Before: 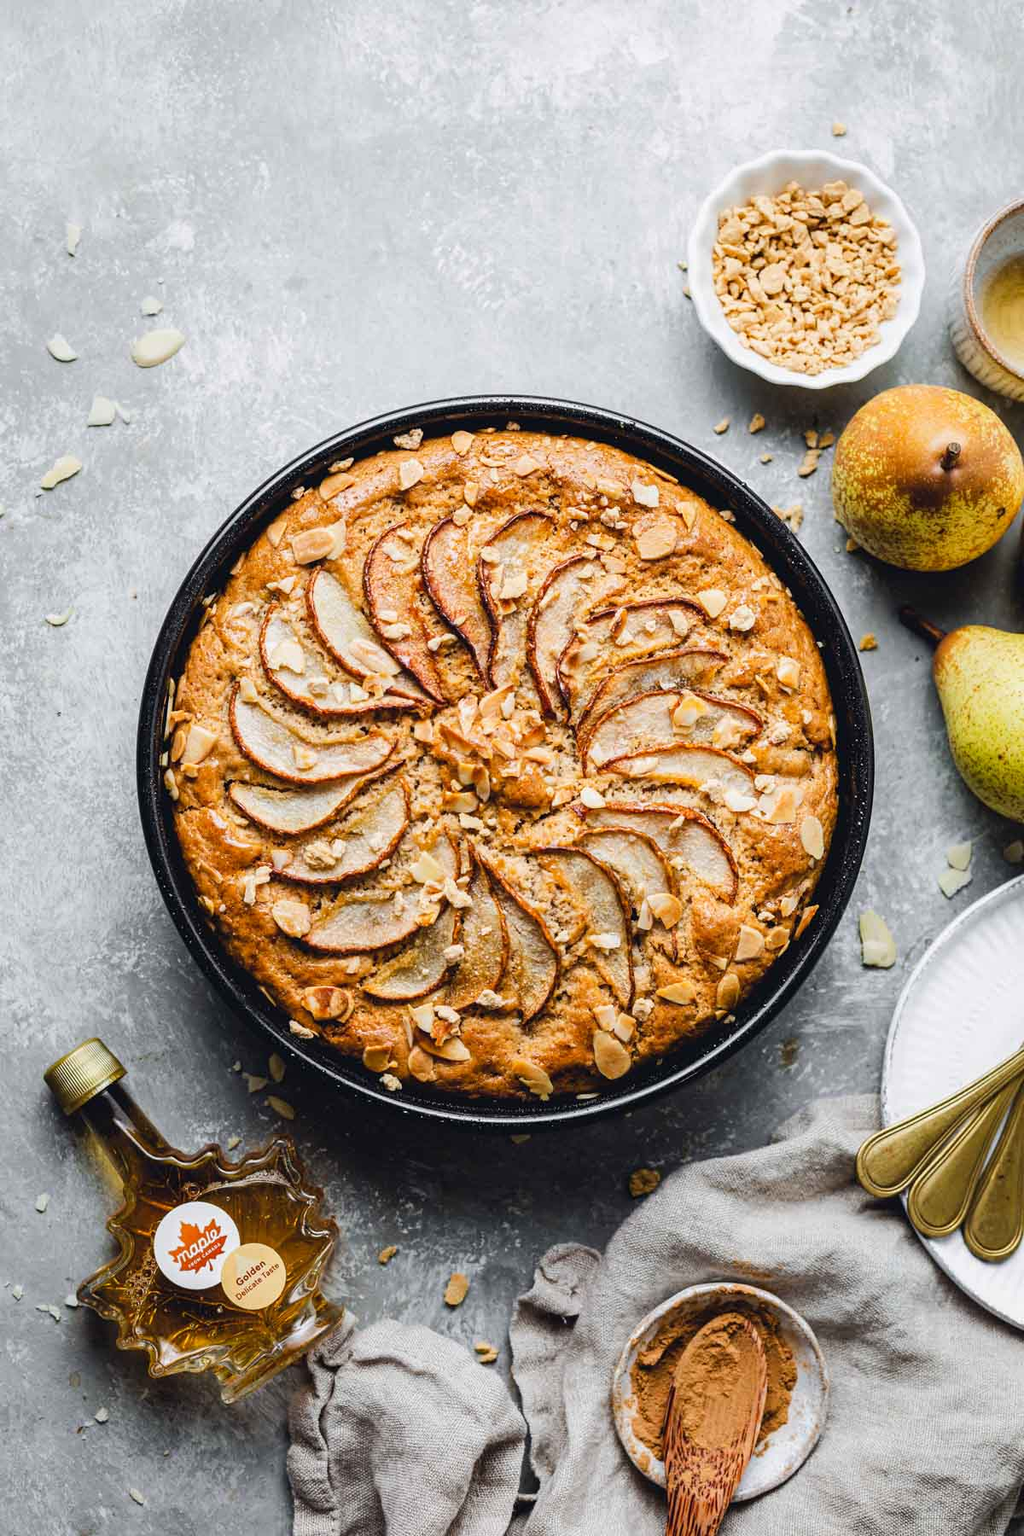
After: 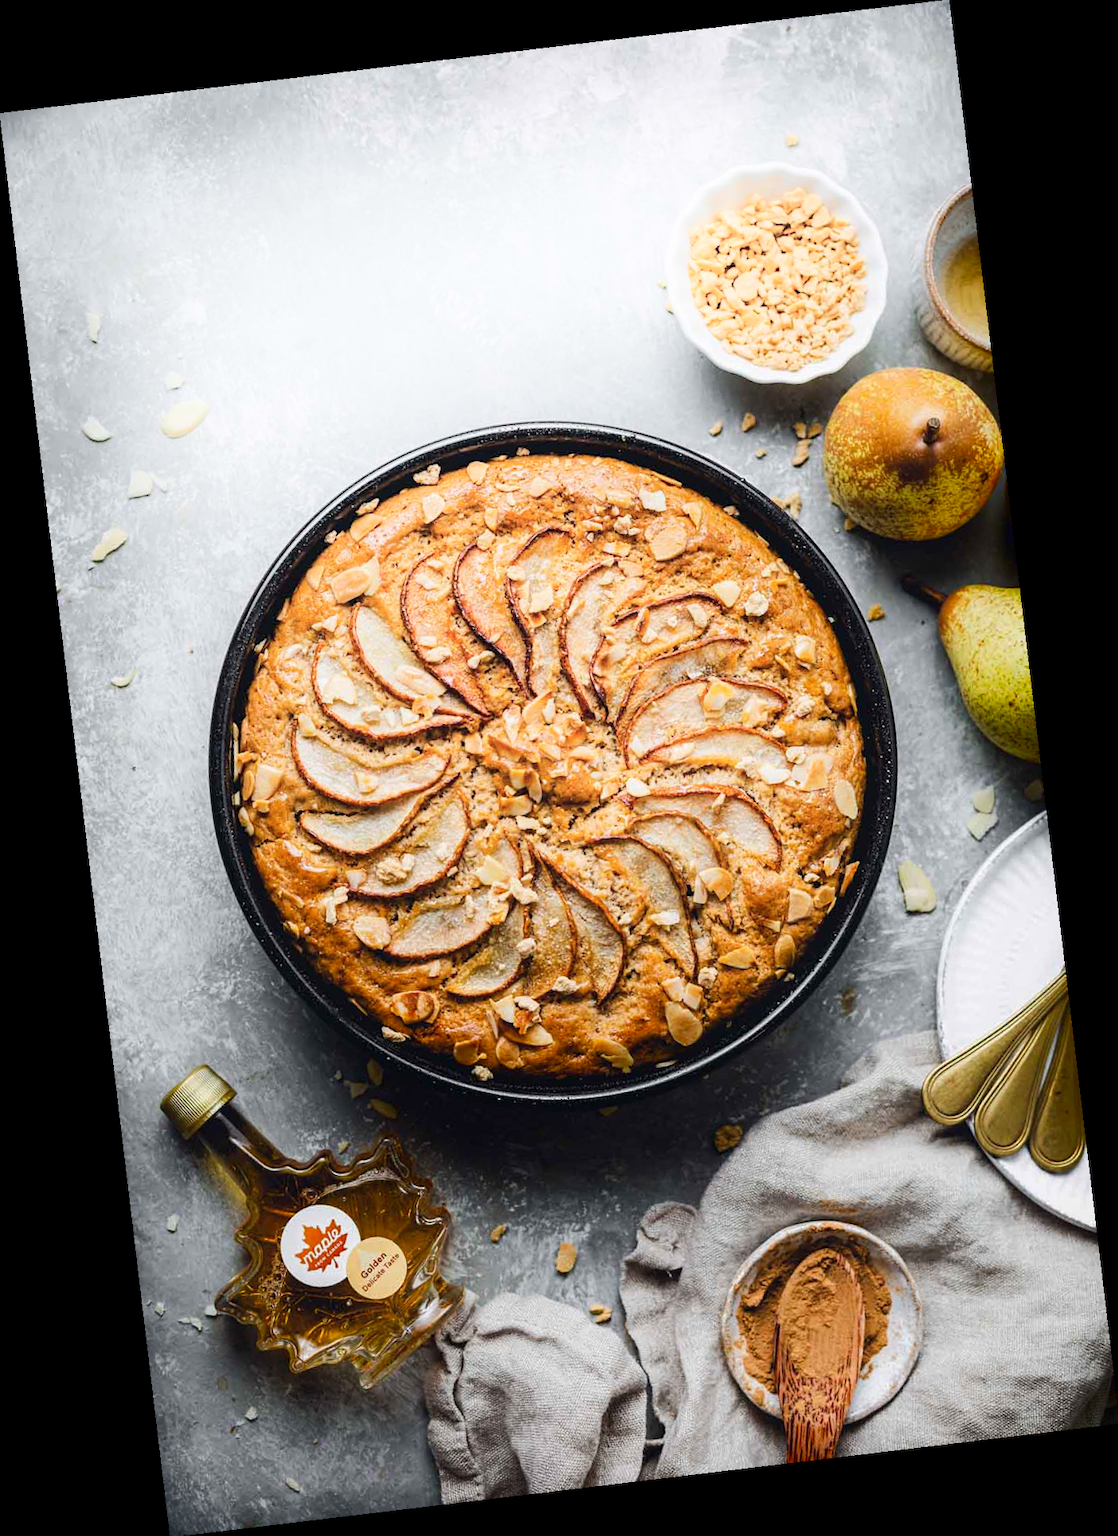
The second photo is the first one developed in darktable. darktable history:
shadows and highlights: shadows -90, highlights 90, soften with gaussian
rotate and perspective: rotation -6.83°, automatic cropping off
